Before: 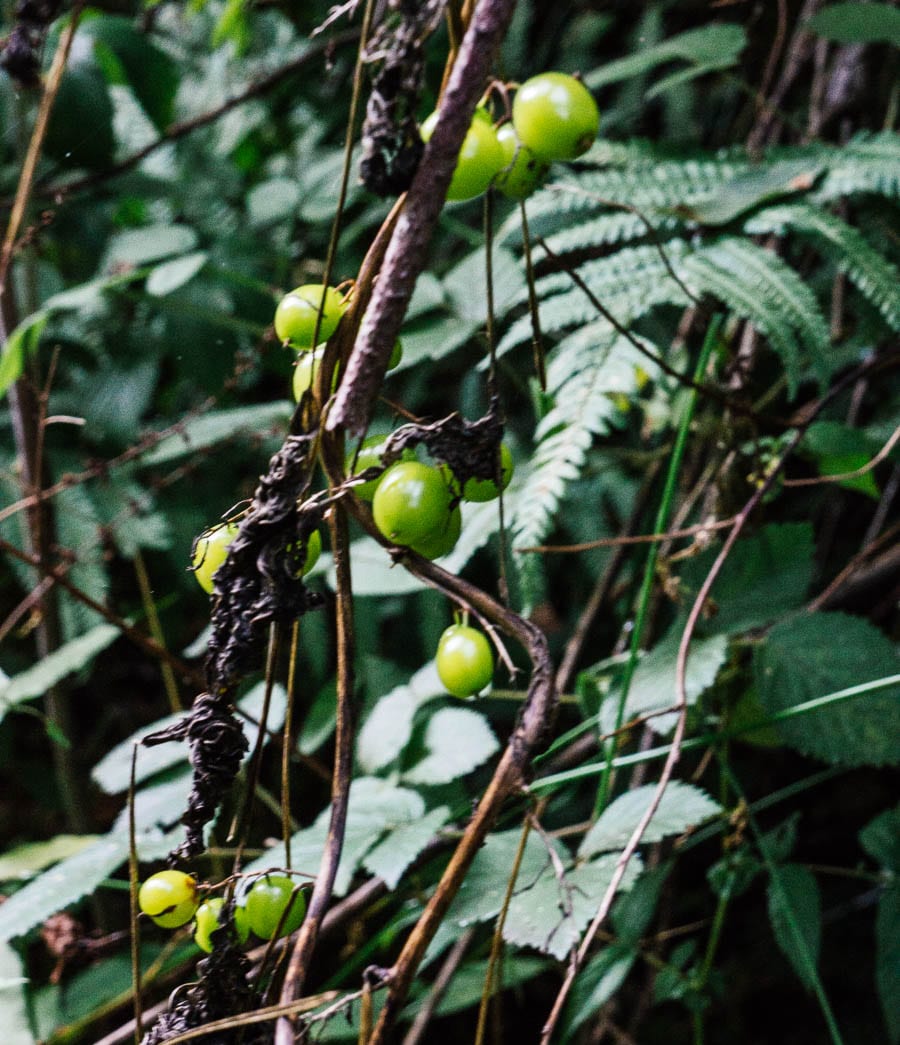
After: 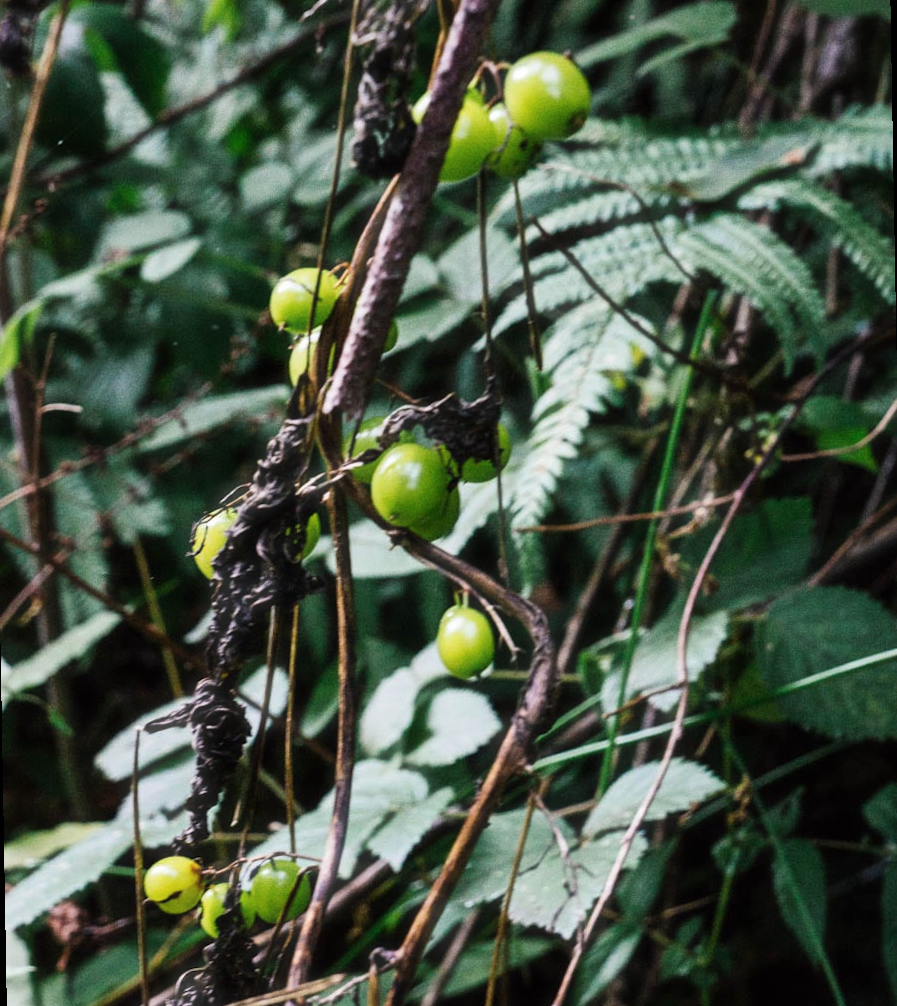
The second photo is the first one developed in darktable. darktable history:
rotate and perspective: rotation -1°, crop left 0.011, crop right 0.989, crop top 0.025, crop bottom 0.975
haze removal: strength -0.1, adaptive false
tone equalizer: on, module defaults
